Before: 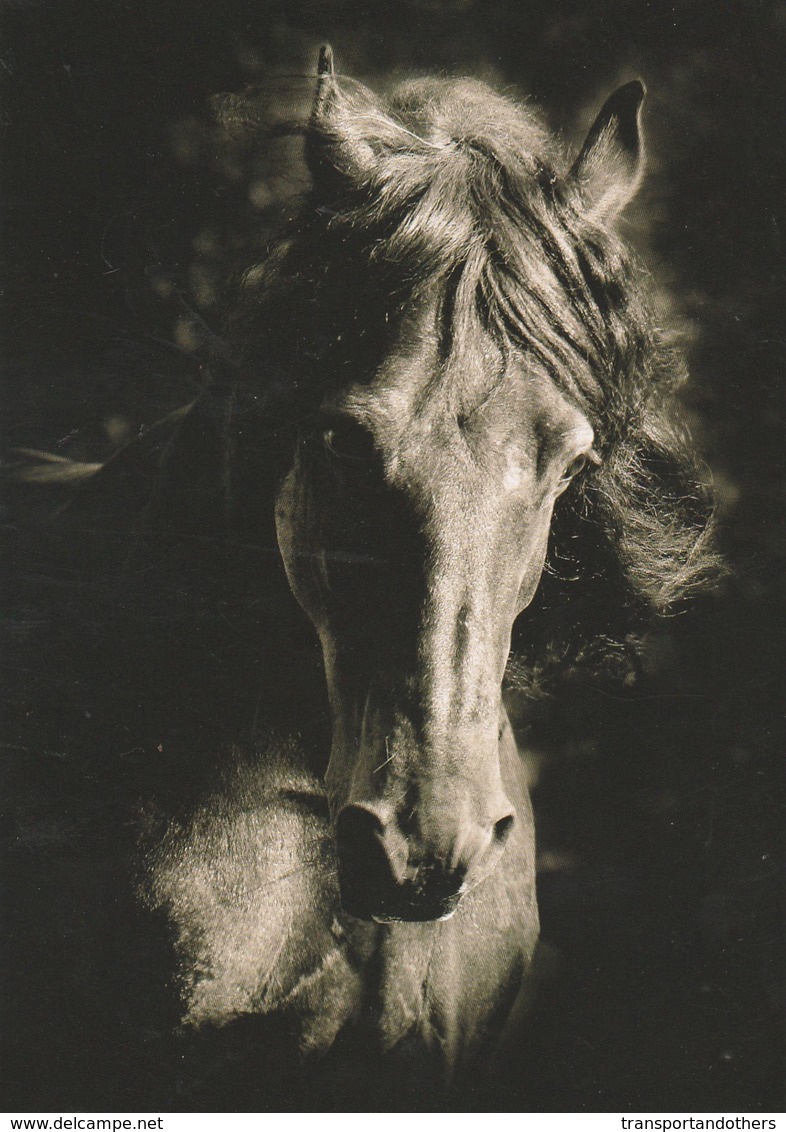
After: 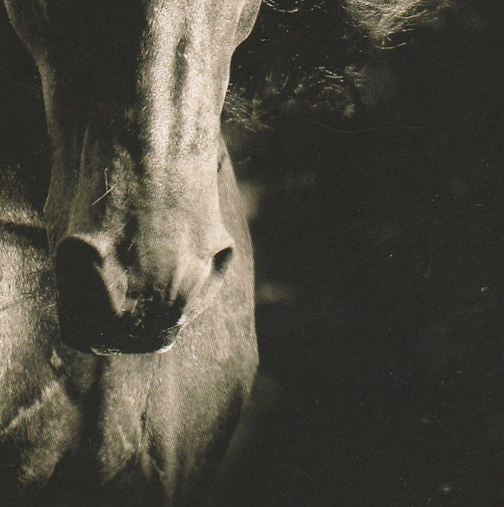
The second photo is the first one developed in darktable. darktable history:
crop and rotate: left 35.756%, top 50.22%, bottom 4.963%
tone equalizer: mask exposure compensation -0.514 EV
